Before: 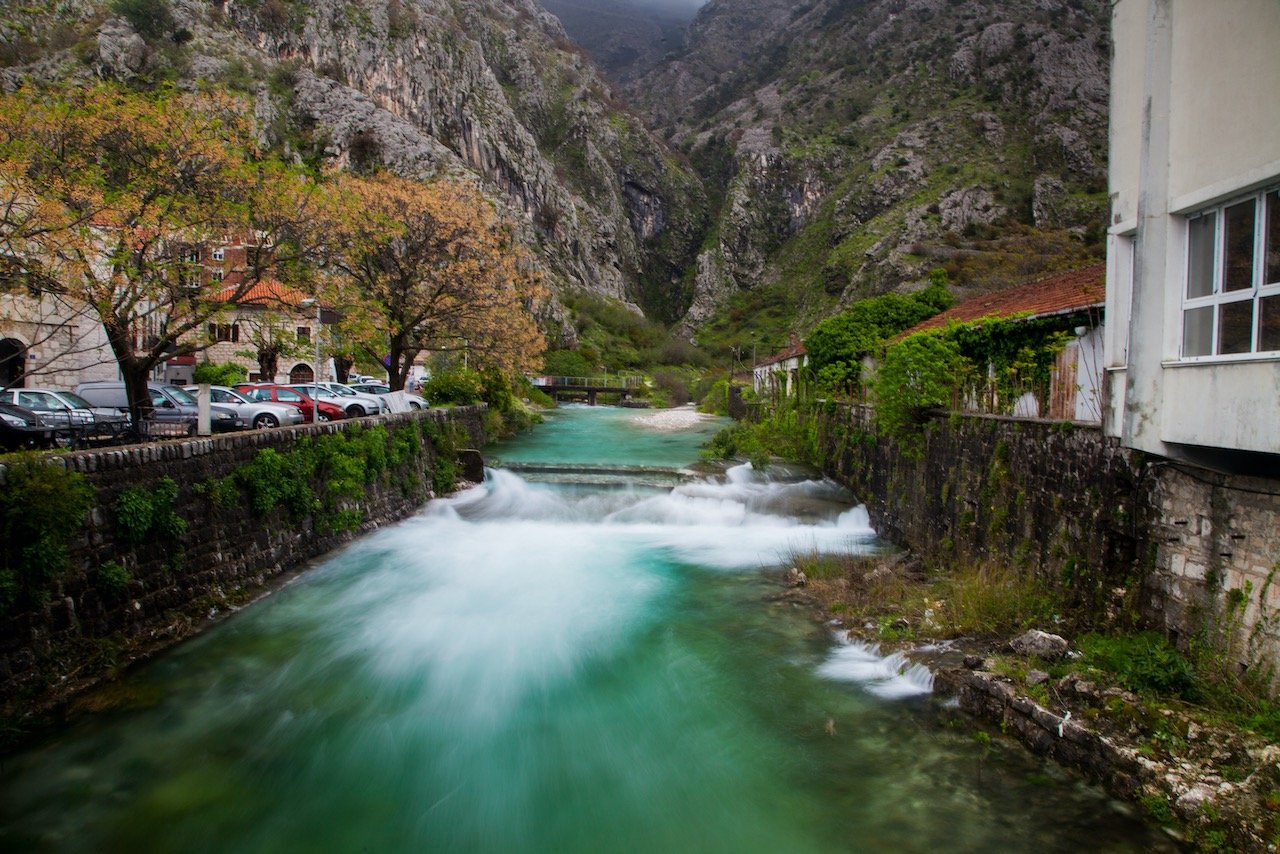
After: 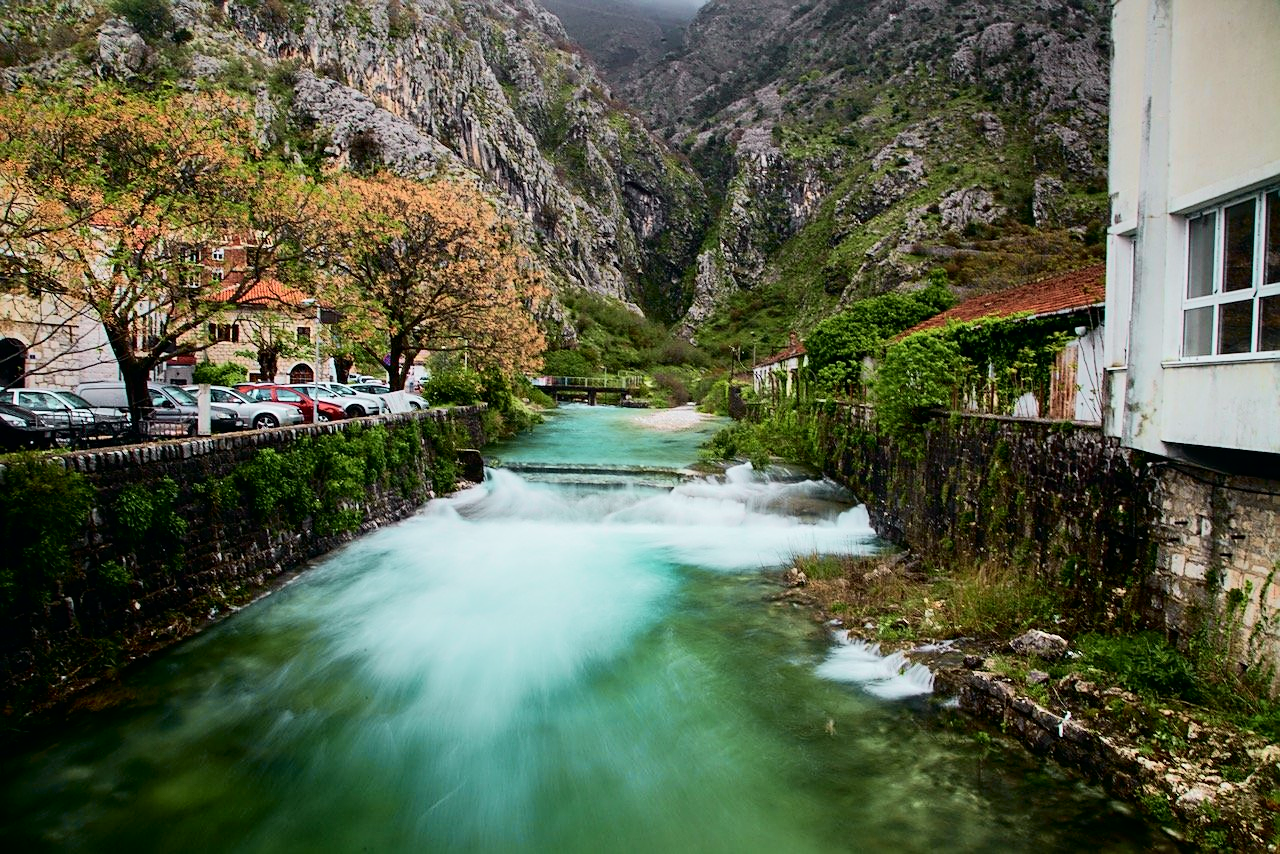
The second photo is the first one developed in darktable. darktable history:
sharpen: on, module defaults
tone curve: curves: ch0 [(0, 0) (0.037, 0.011) (0.135, 0.093) (0.266, 0.281) (0.461, 0.555) (0.581, 0.716) (0.675, 0.793) (0.767, 0.849) (0.91, 0.924) (1, 0.979)]; ch1 [(0, 0) (0.292, 0.278) (0.431, 0.418) (0.493, 0.479) (0.506, 0.5) (0.532, 0.537) (0.562, 0.581) (0.641, 0.663) (0.754, 0.76) (1, 1)]; ch2 [(0, 0) (0.294, 0.3) (0.361, 0.372) (0.429, 0.445) (0.478, 0.486) (0.502, 0.498) (0.518, 0.522) (0.531, 0.549) (0.561, 0.59) (0.64, 0.655) (0.693, 0.706) (0.845, 0.833) (1, 0.951)], color space Lab, independent channels, preserve colors none
